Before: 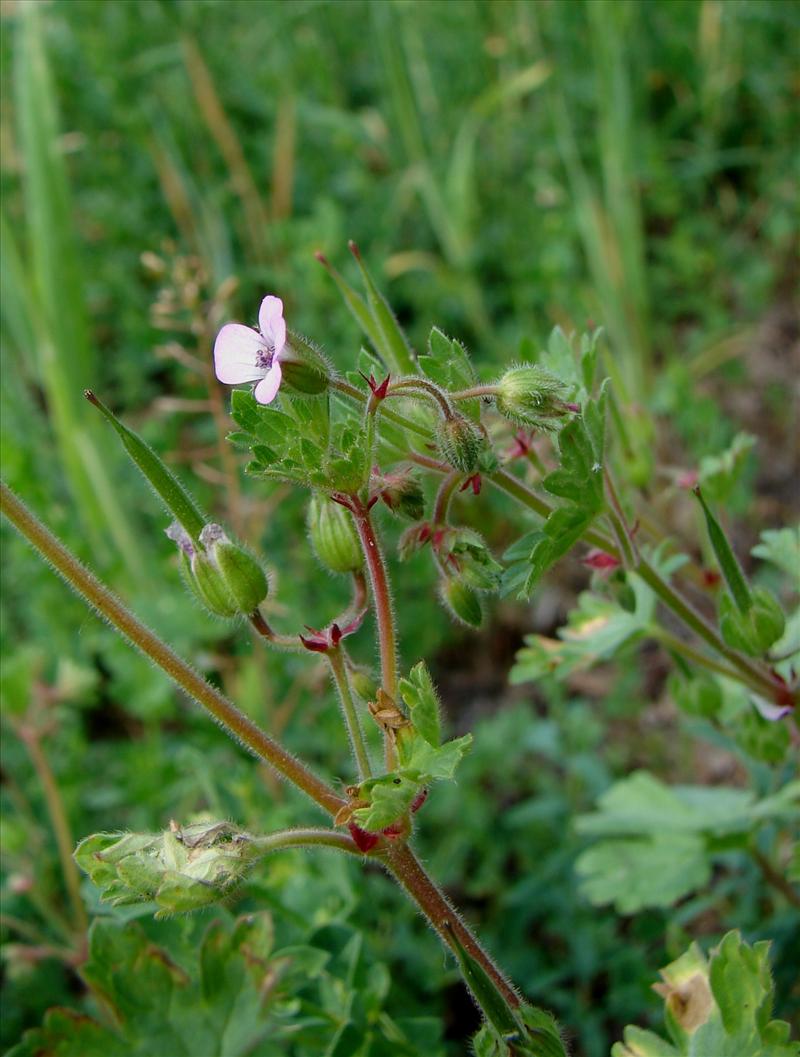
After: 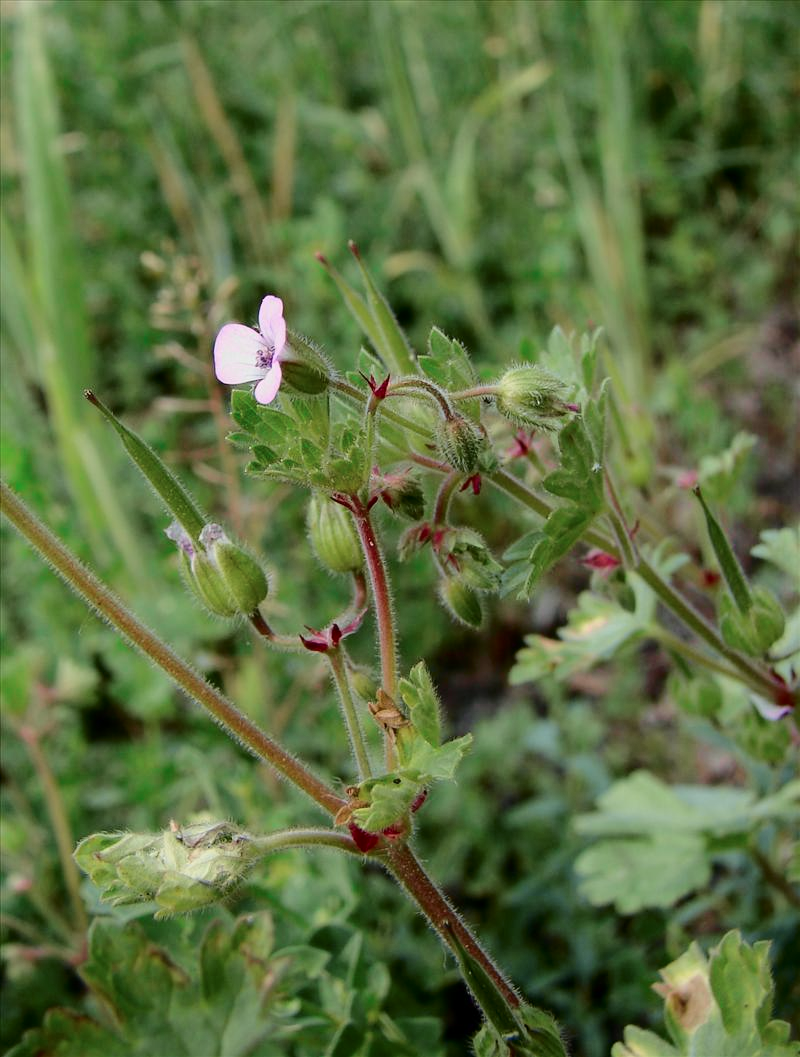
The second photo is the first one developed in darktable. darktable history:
tone curve: curves: ch0 [(0, 0) (0.105, 0.068) (0.181, 0.14) (0.28, 0.259) (0.384, 0.404) (0.485, 0.531) (0.638, 0.681) (0.87, 0.883) (1, 0.977)]; ch1 [(0, 0) (0.161, 0.092) (0.35, 0.33) (0.379, 0.401) (0.456, 0.469) (0.501, 0.499) (0.516, 0.524) (0.562, 0.569) (0.635, 0.646) (1, 1)]; ch2 [(0, 0) (0.371, 0.362) (0.437, 0.437) (0.5, 0.5) (0.53, 0.524) (0.56, 0.561) (0.622, 0.606) (1, 1)], color space Lab, independent channels, preserve colors none
